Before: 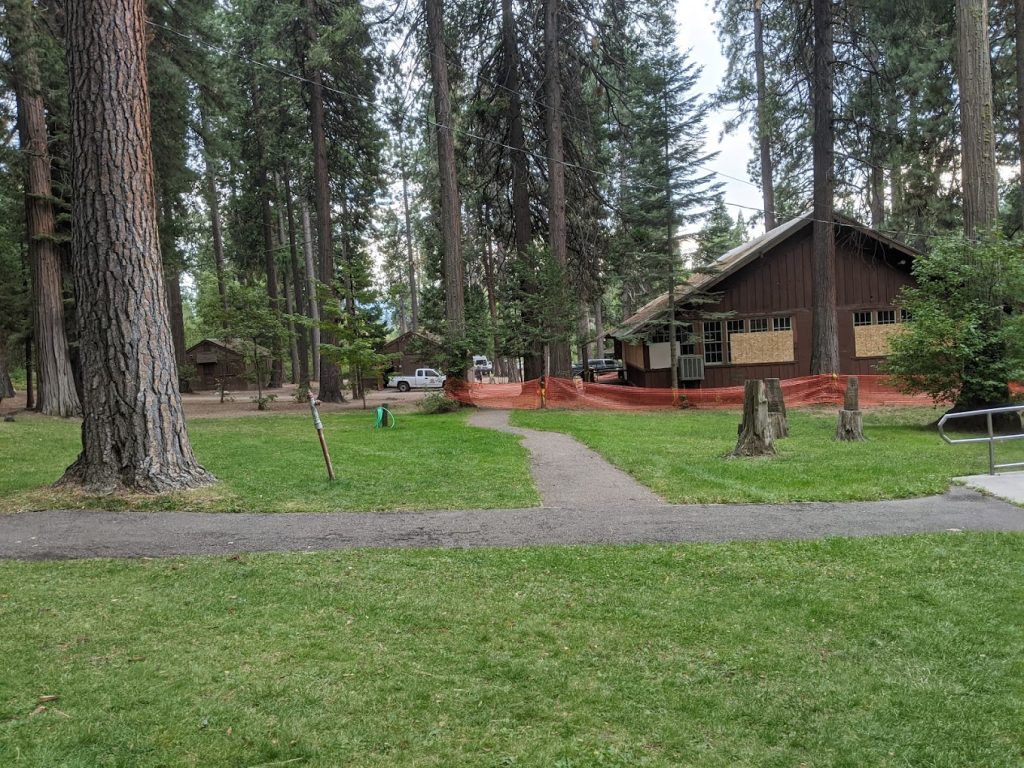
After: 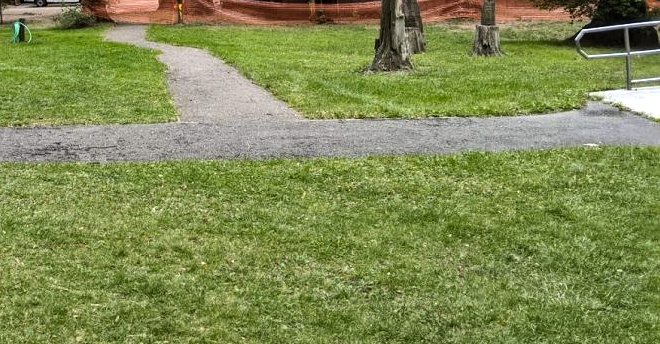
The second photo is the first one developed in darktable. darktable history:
crop and rotate: left 35.509%, top 50.238%, bottom 4.934%
color contrast: green-magenta contrast 0.8, blue-yellow contrast 1.1, unbound 0
haze removal: compatibility mode true, adaptive false
tone equalizer: -8 EV -0.75 EV, -7 EV -0.7 EV, -6 EV -0.6 EV, -5 EV -0.4 EV, -3 EV 0.4 EV, -2 EV 0.6 EV, -1 EV 0.7 EV, +0 EV 0.75 EV, edges refinement/feathering 500, mask exposure compensation -1.57 EV, preserve details no
